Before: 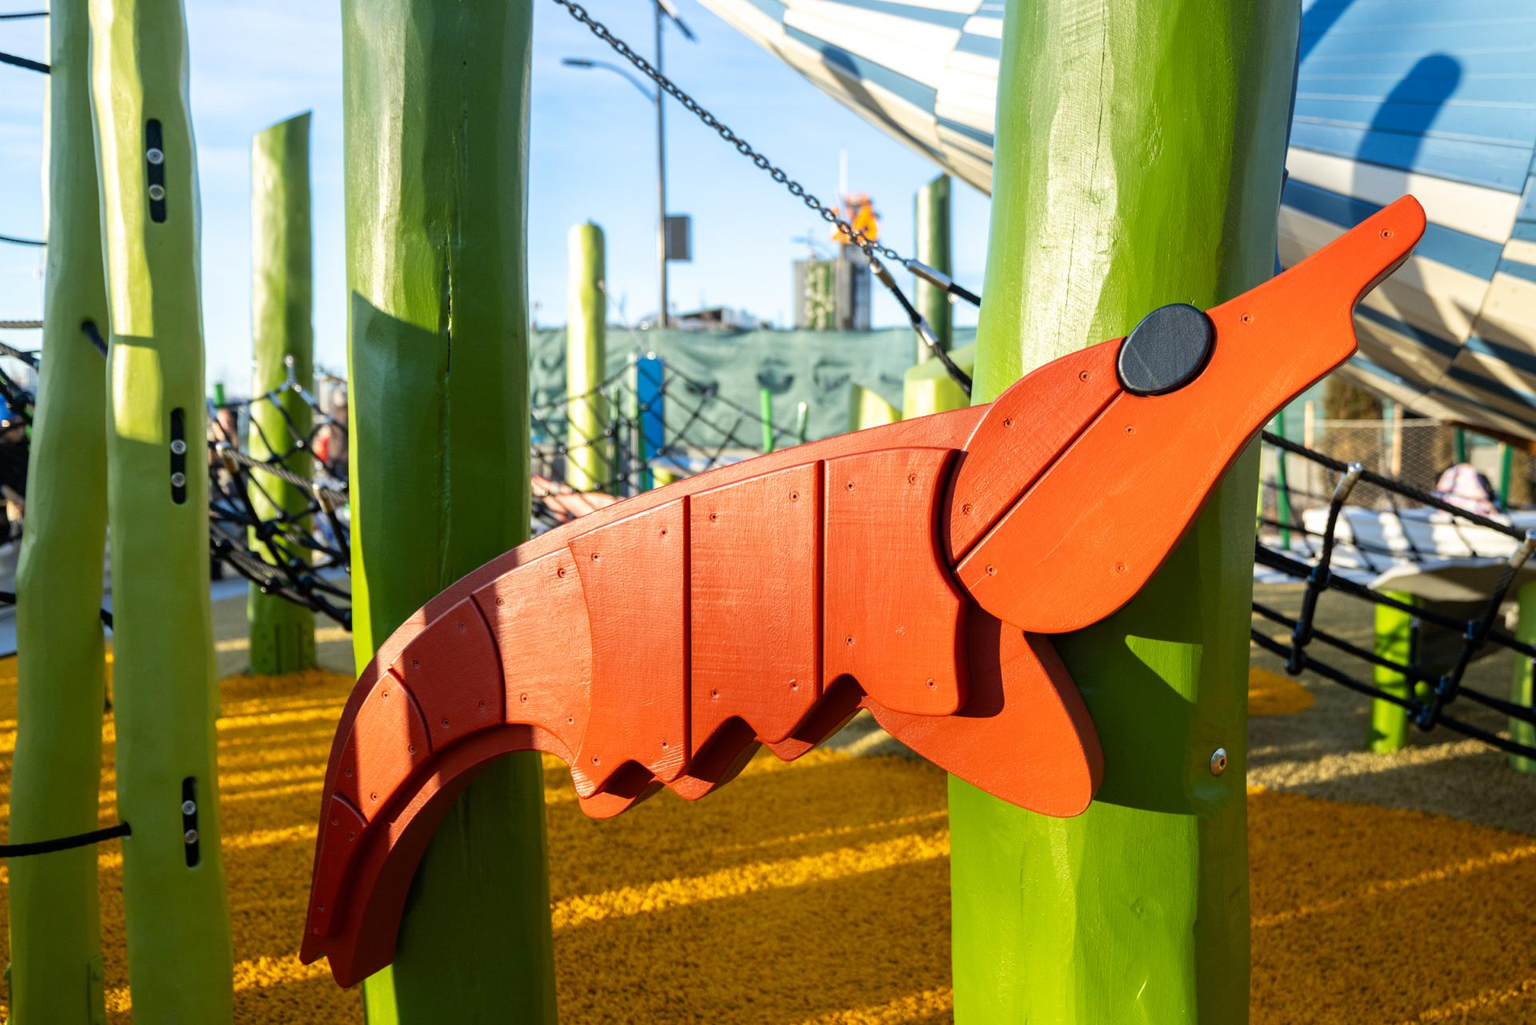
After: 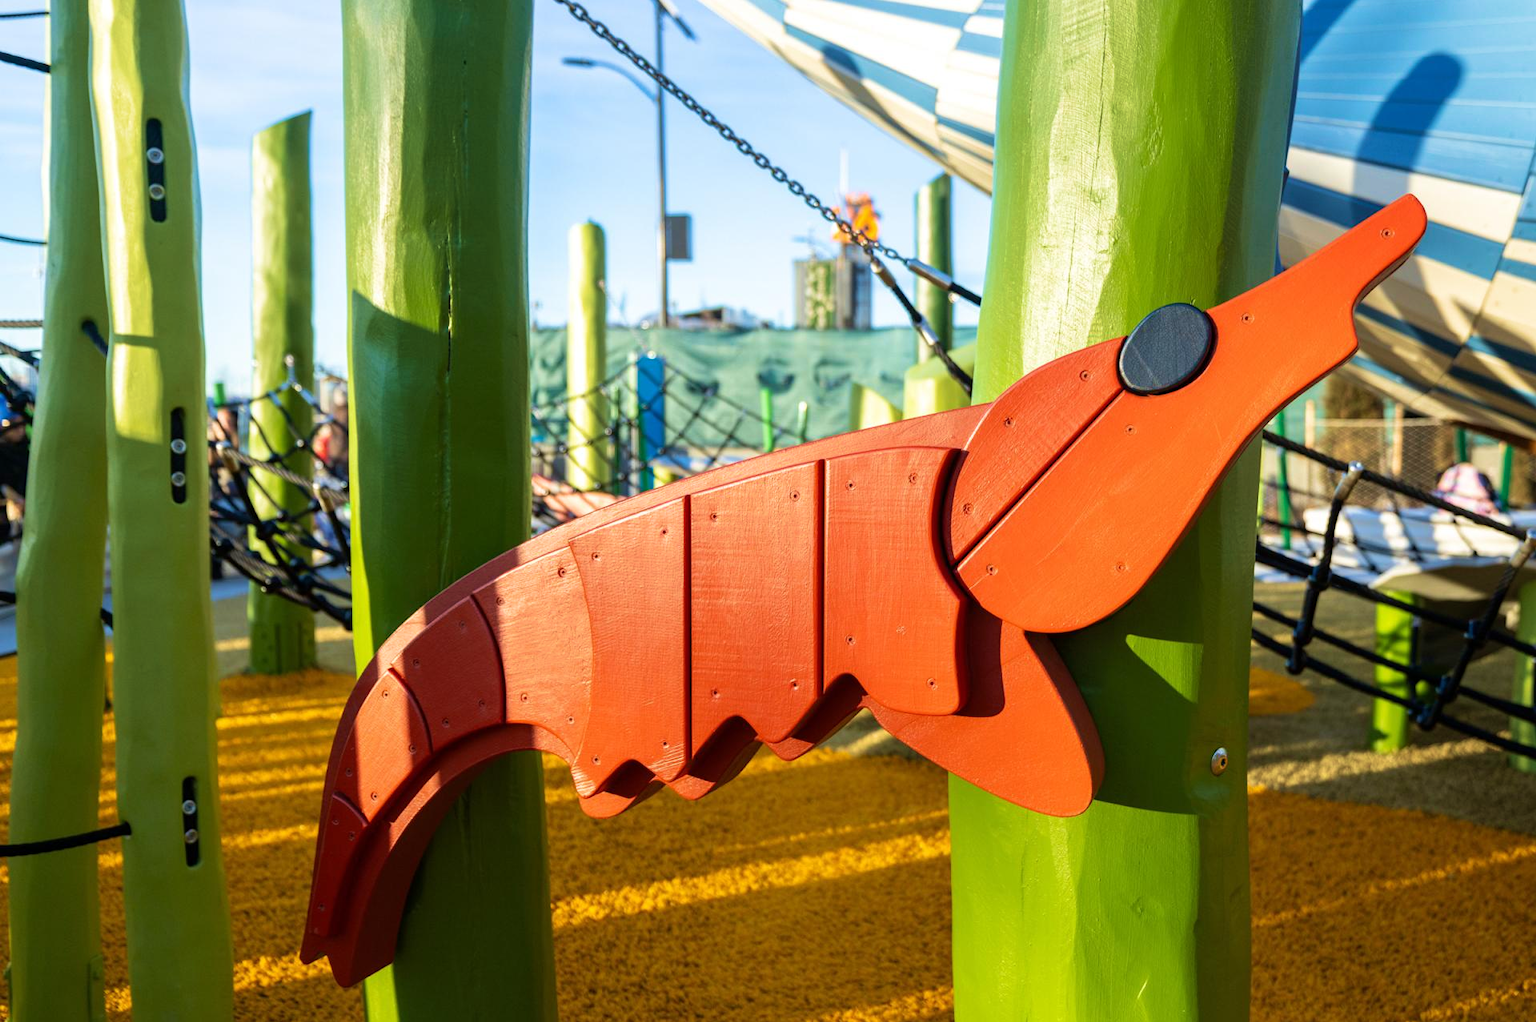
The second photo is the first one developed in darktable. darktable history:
velvia: strength 45.64%
crop: top 0.092%, bottom 0.168%
